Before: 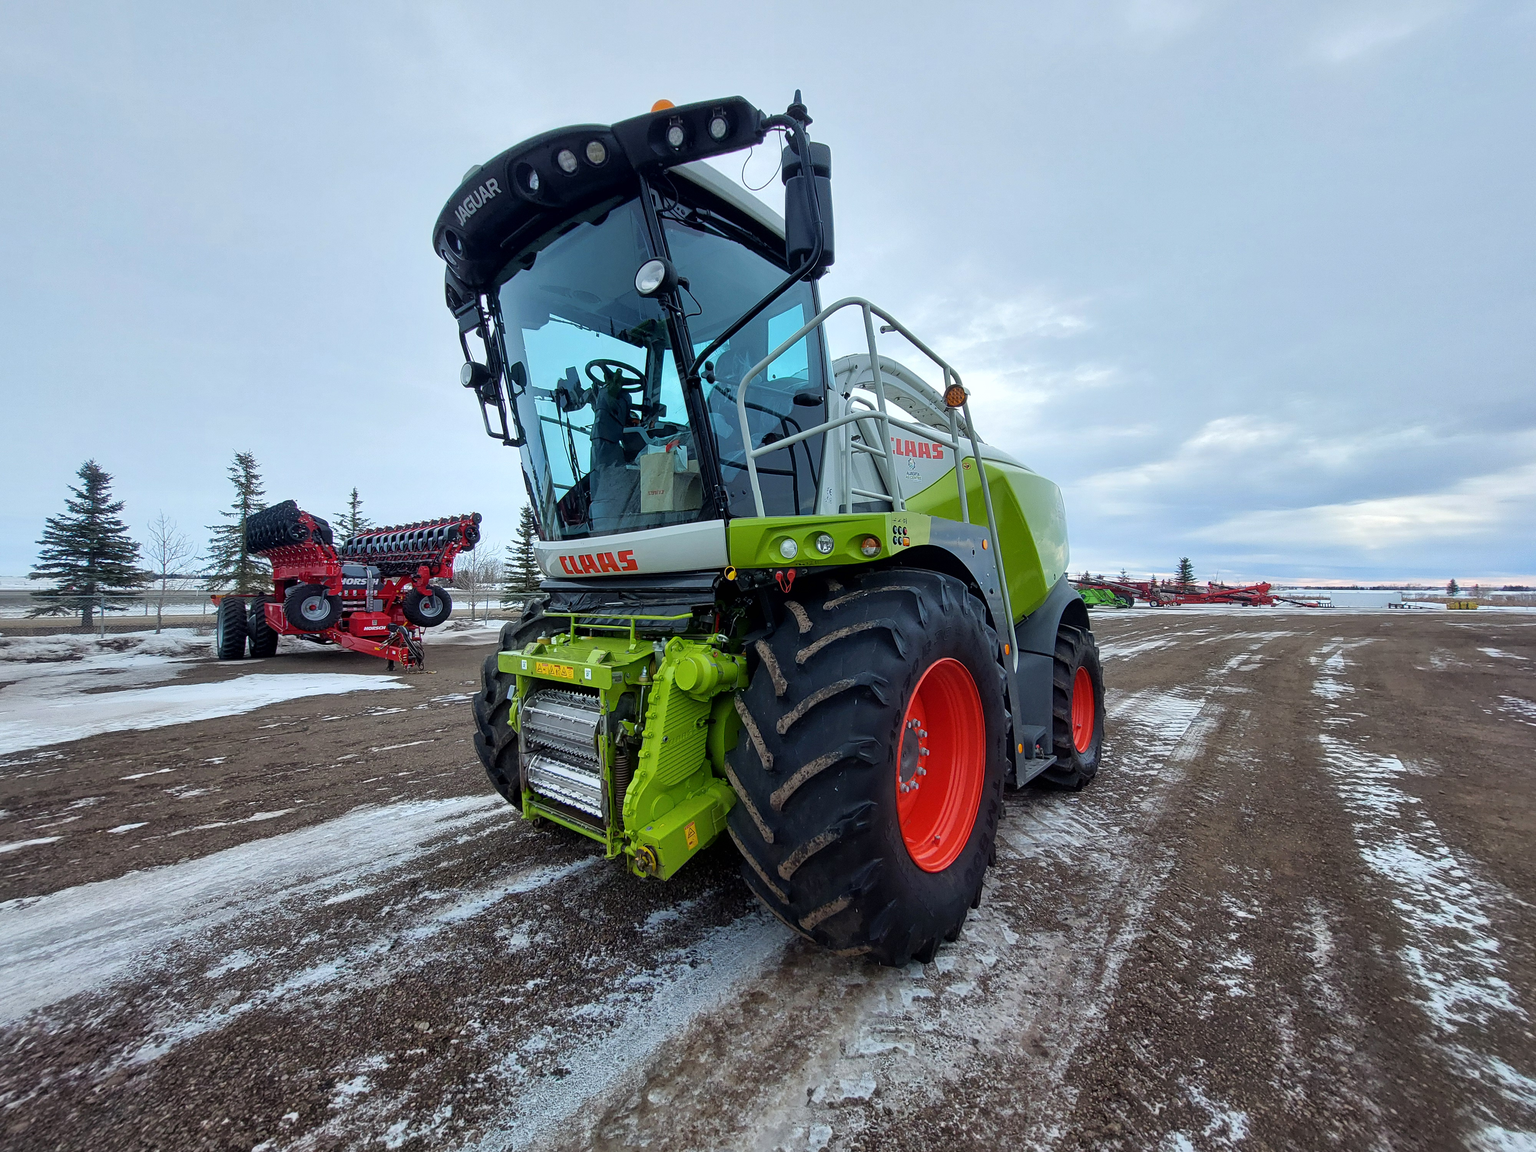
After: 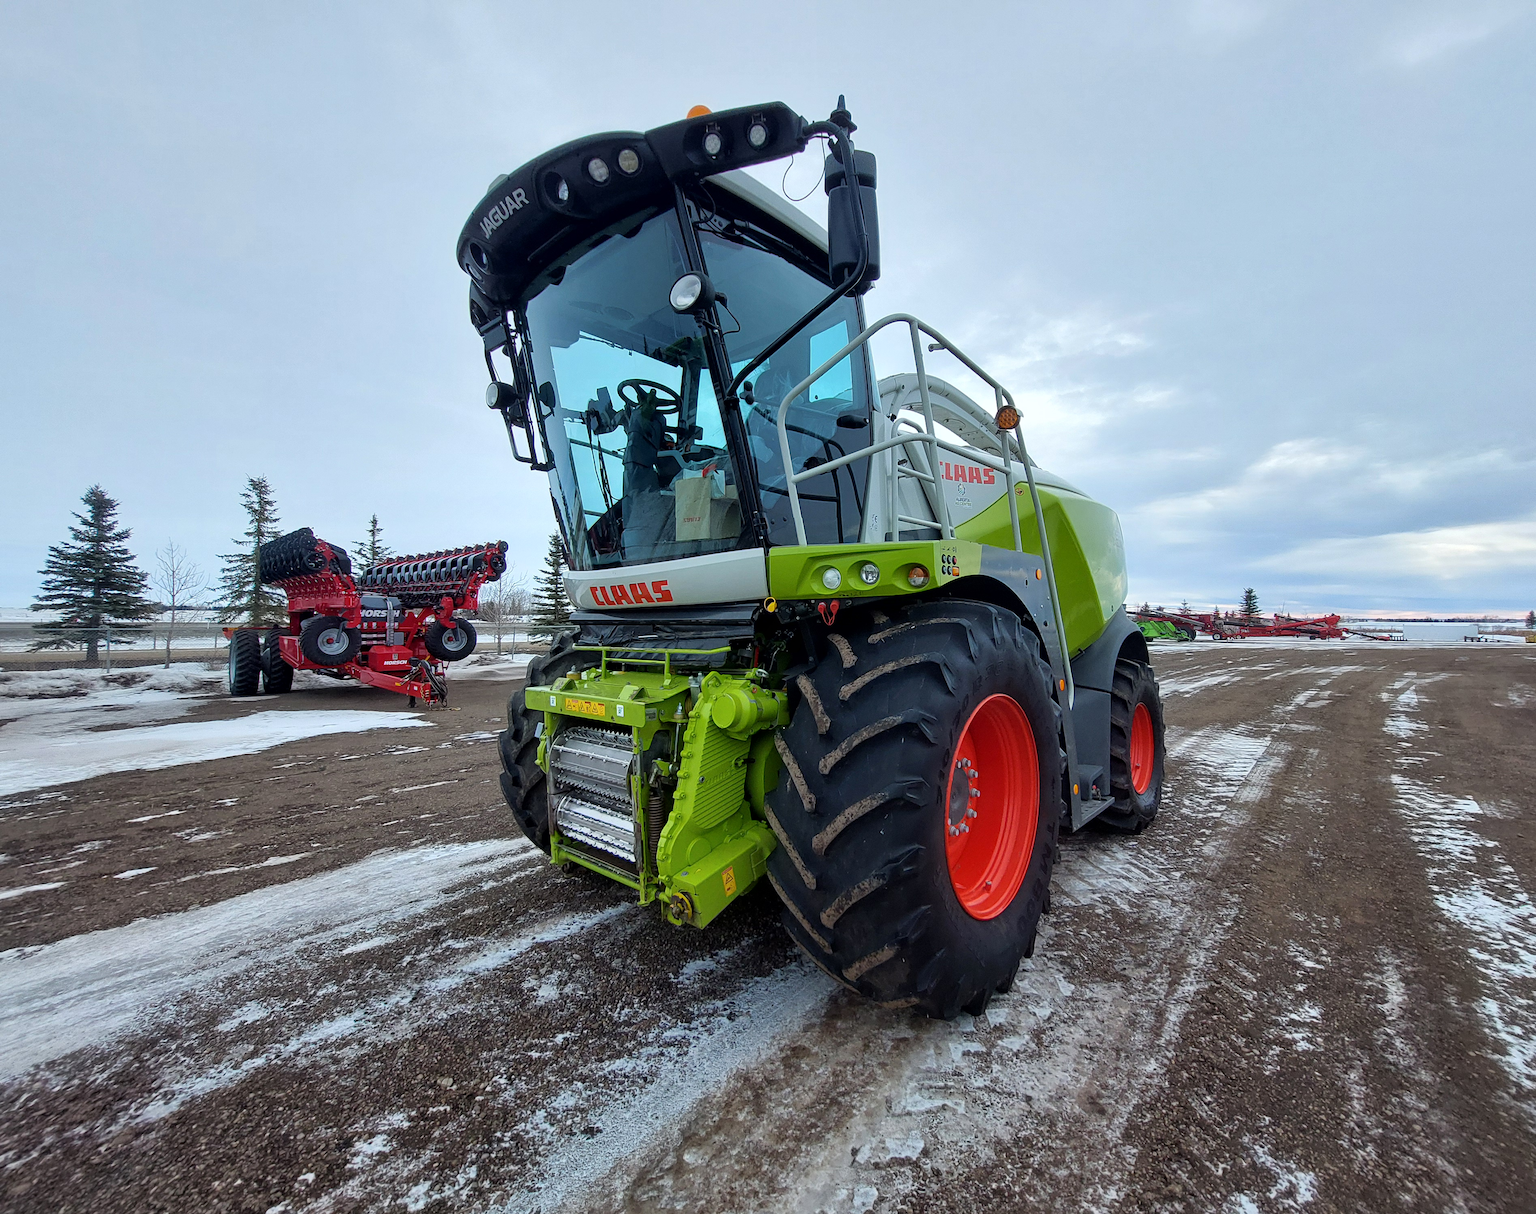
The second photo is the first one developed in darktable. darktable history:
contrast equalizer: octaves 7, y [[0.5, 0.5, 0.468, 0.5, 0.5, 0.5], [0.5 ×6], [0.5 ×6], [0 ×6], [0 ×6]], mix -0.294
crop and rotate: left 0%, right 5.128%
